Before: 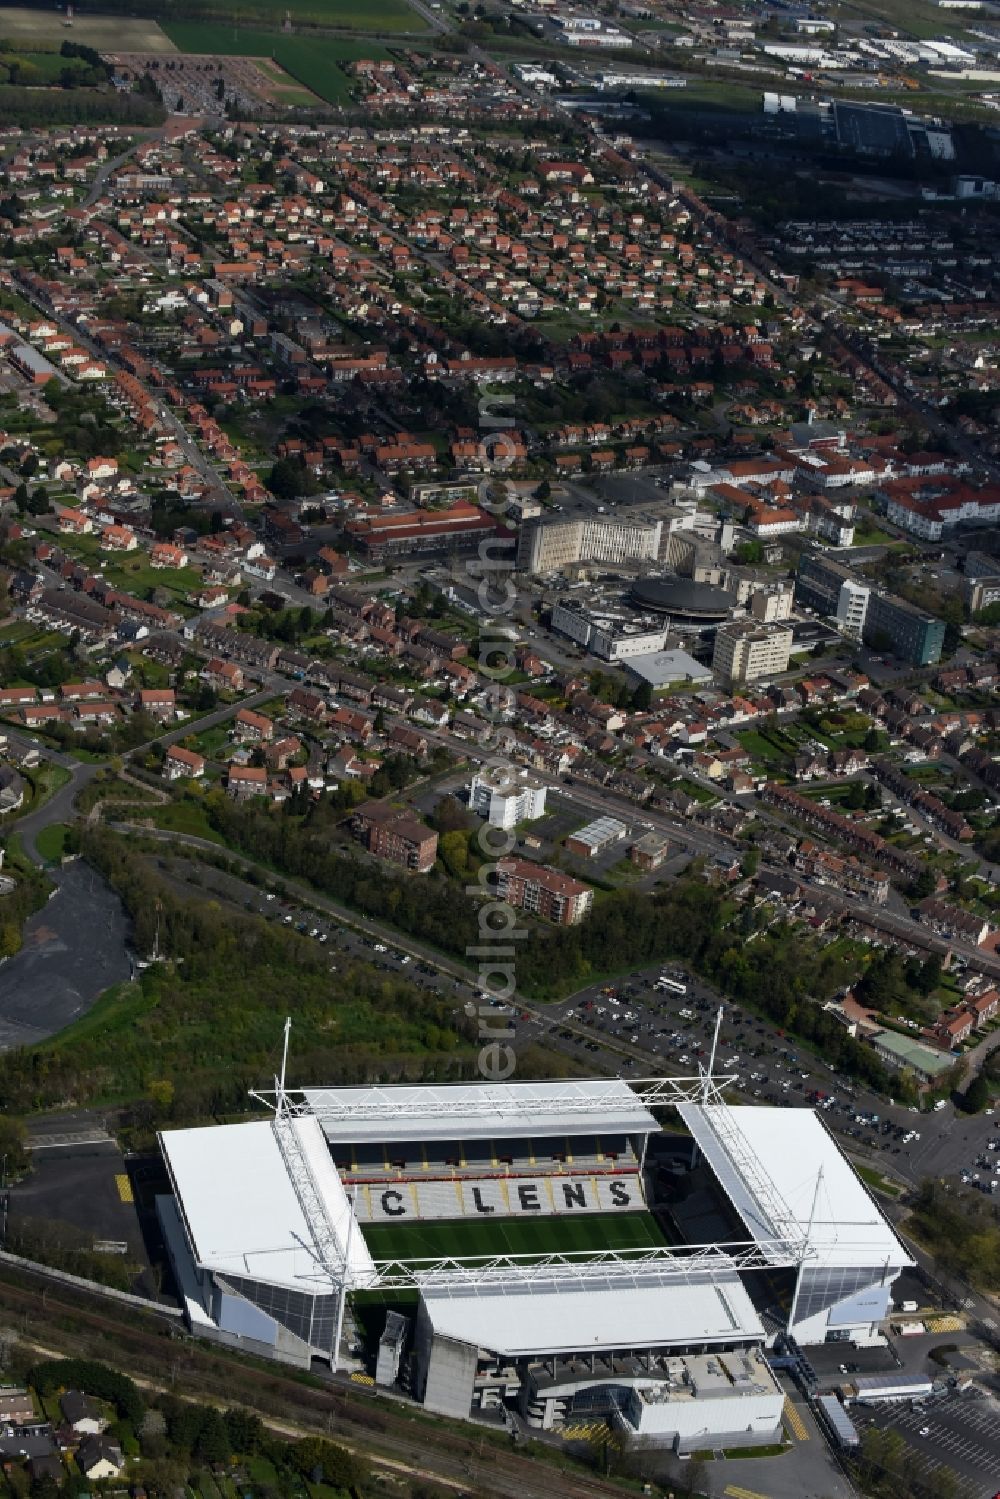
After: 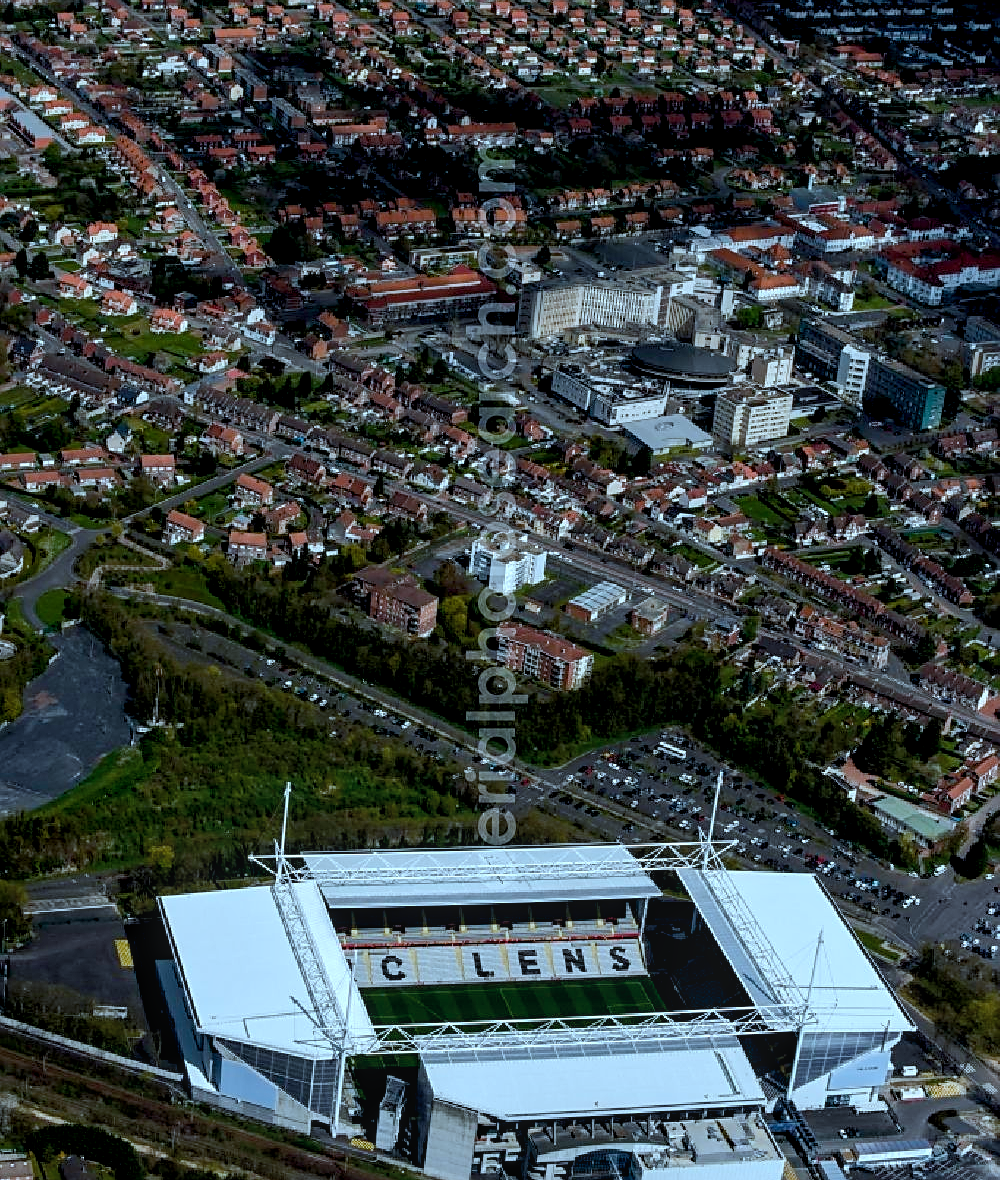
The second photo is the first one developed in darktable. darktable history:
crop and rotate: top 15.733%, bottom 5.543%
sharpen: on, module defaults
tone equalizer: on, module defaults
exposure: black level correction 0.009, exposure 0.015 EV, compensate exposure bias true, compensate highlight preservation false
color correction: highlights a* -9.72, highlights b* -21.45
color balance rgb: shadows lift › luminance -19.8%, perceptual saturation grading › global saturation 14.271%, perceptual saturation grading › highlights -25.346%, perceptual saturation grading › shadows 24.17%, perceptual brilliance grading › mid-tones 9.71%, perceptual brilliance grading › shadows 15.032%, global vibrance 9.302%
local contrast: on, module defaults
